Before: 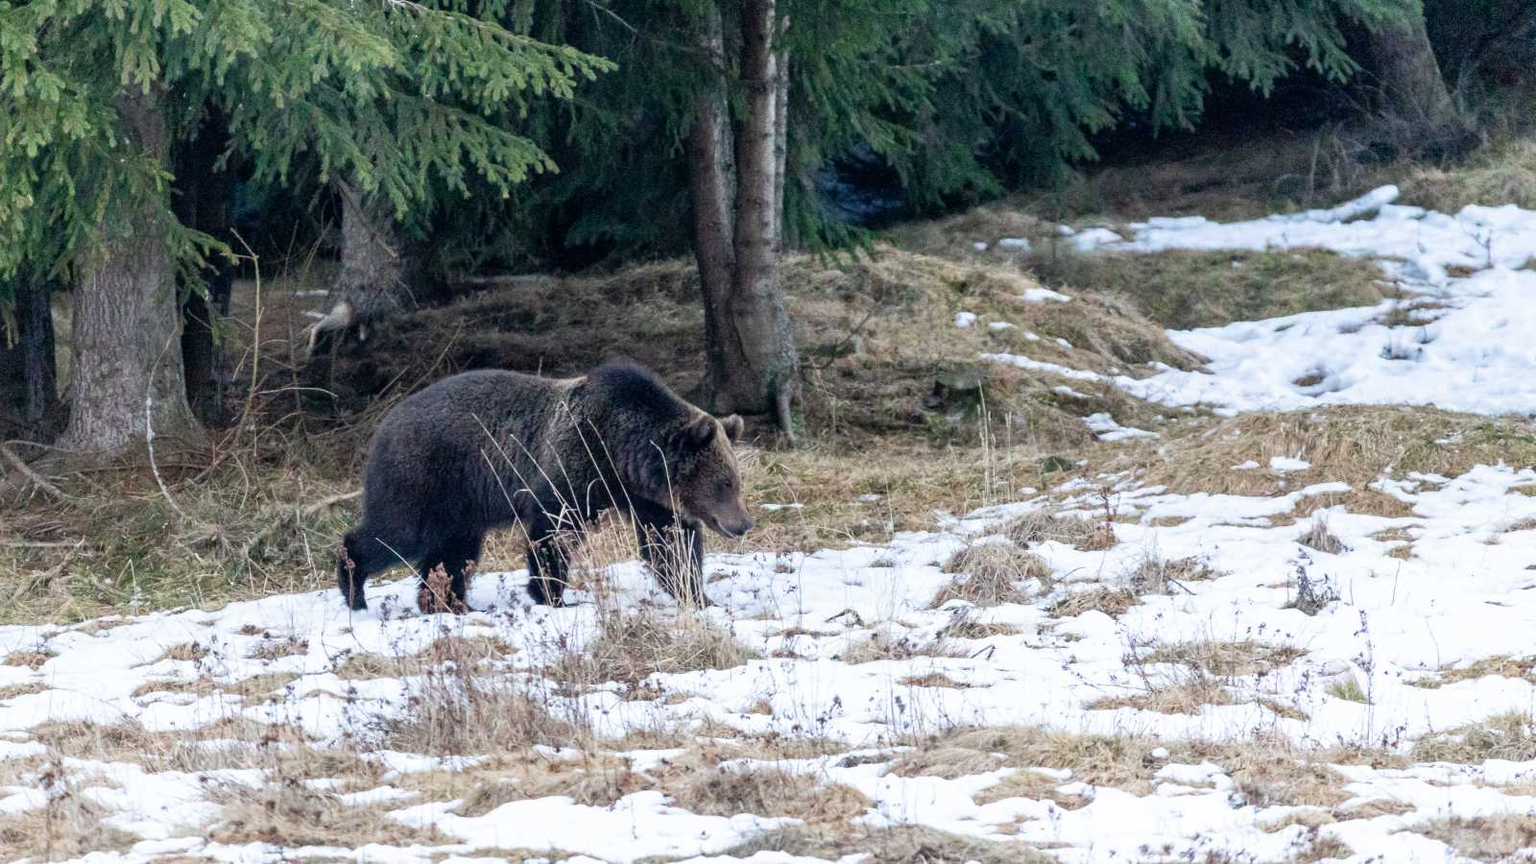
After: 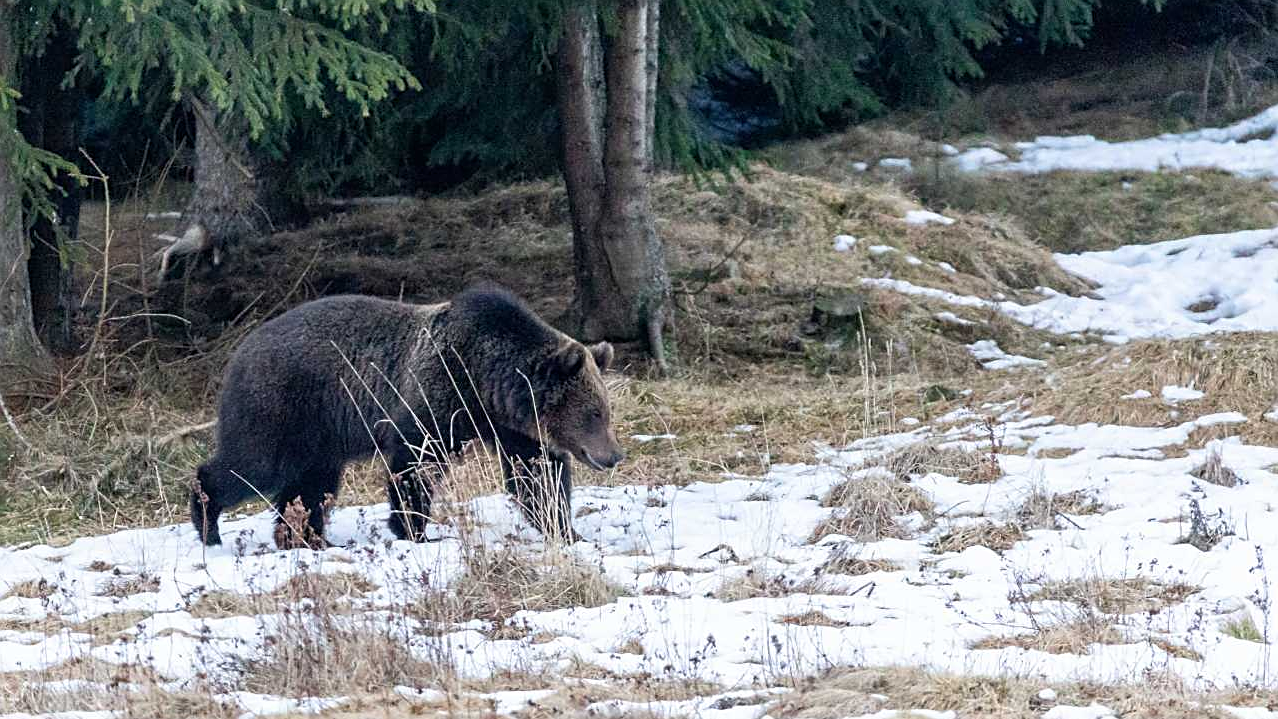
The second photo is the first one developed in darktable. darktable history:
color balance rgb: saturation formula JzAzBz (2021)
sharpen: on, module defaults
crop and rotate: left 10.071%, top 10.071%, right 10.02%, bottom 10.02%
